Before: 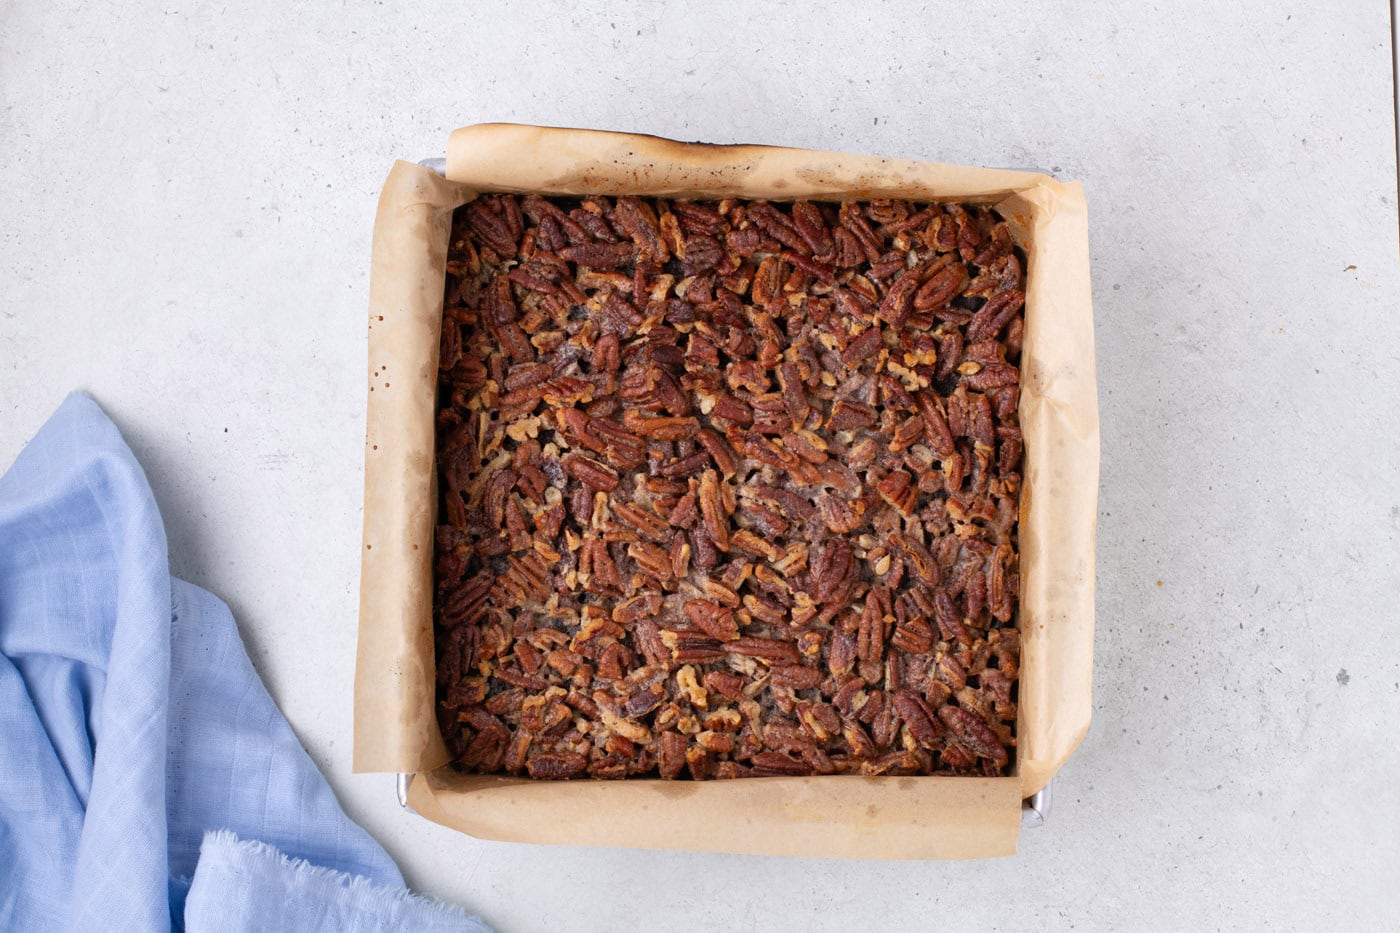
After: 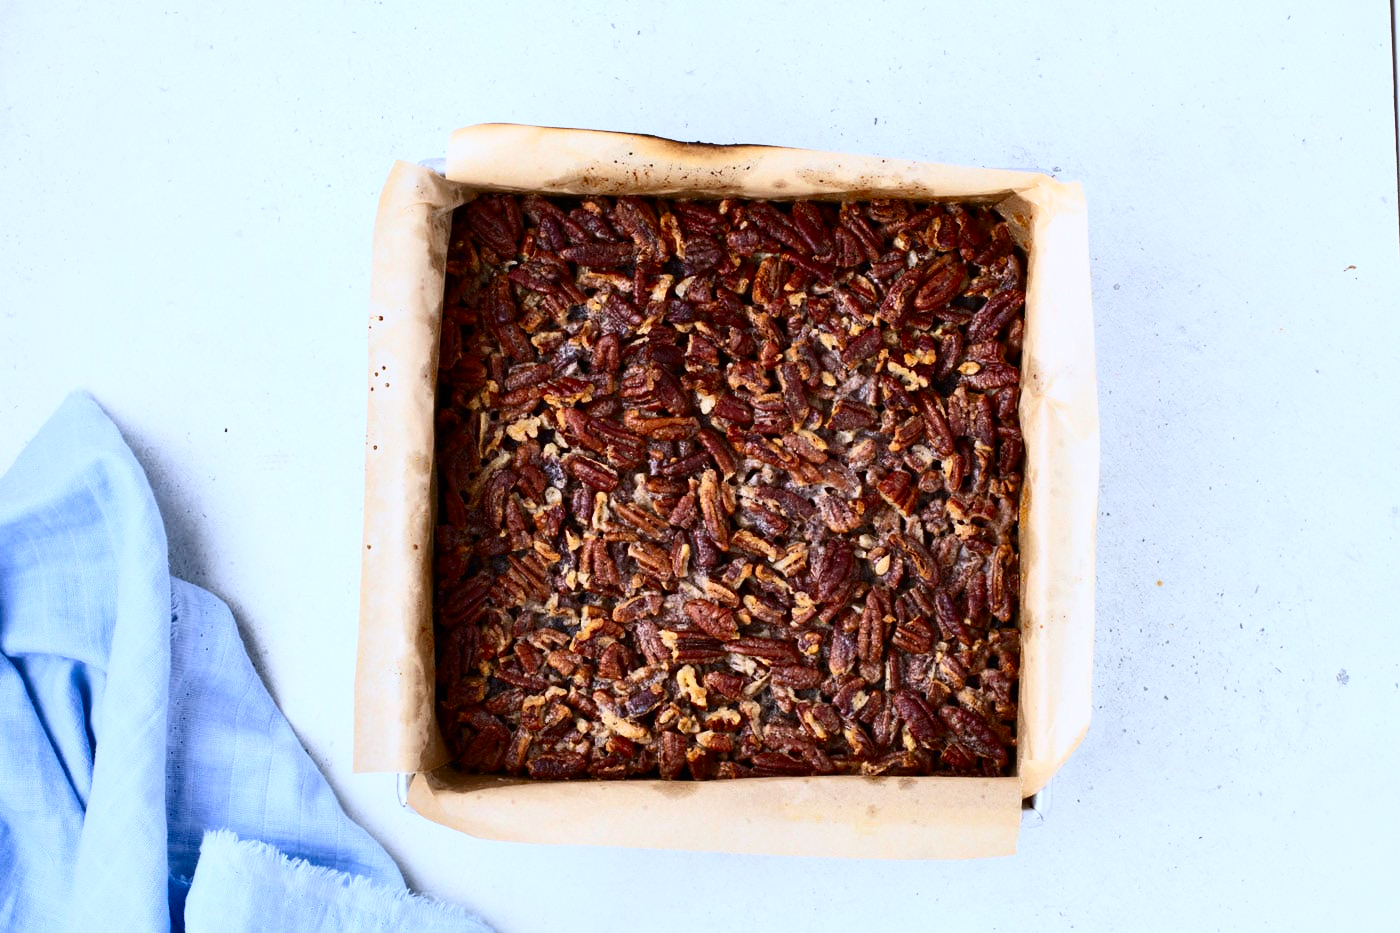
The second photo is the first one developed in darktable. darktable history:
contrast brightness saturation: contrast 0.4, brightness 0.05, saturation 0.25
white balance: red 0.924, blue 1.095
